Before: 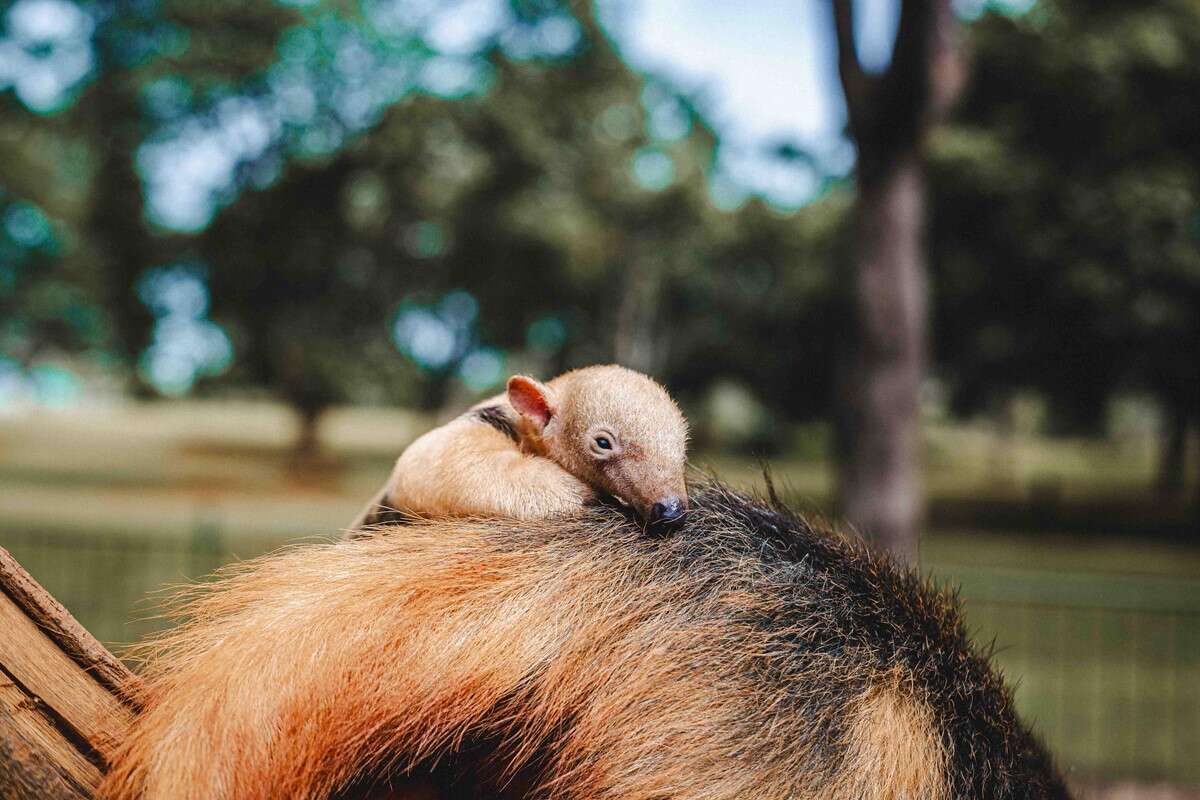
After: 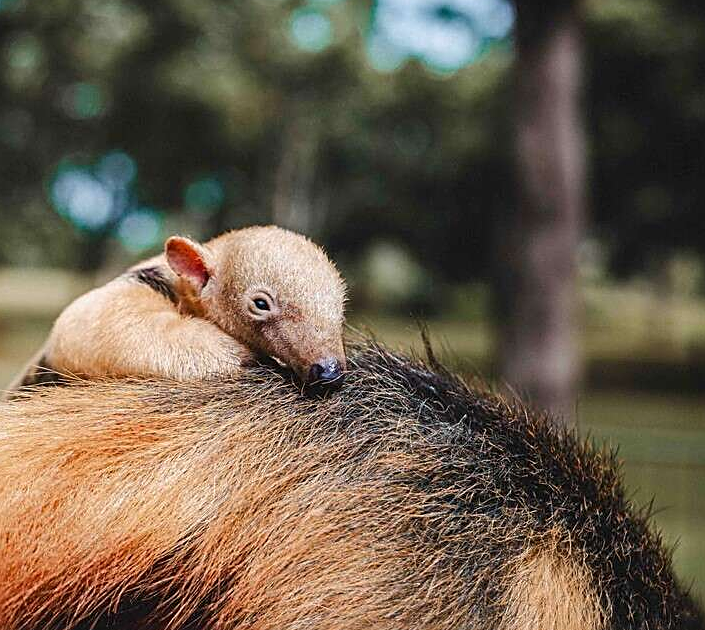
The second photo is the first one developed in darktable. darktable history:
crop and rotate: left 28.552%, top 17.499%, right 12.691%, bottom 3.661%
sharpen: on, module defaults
